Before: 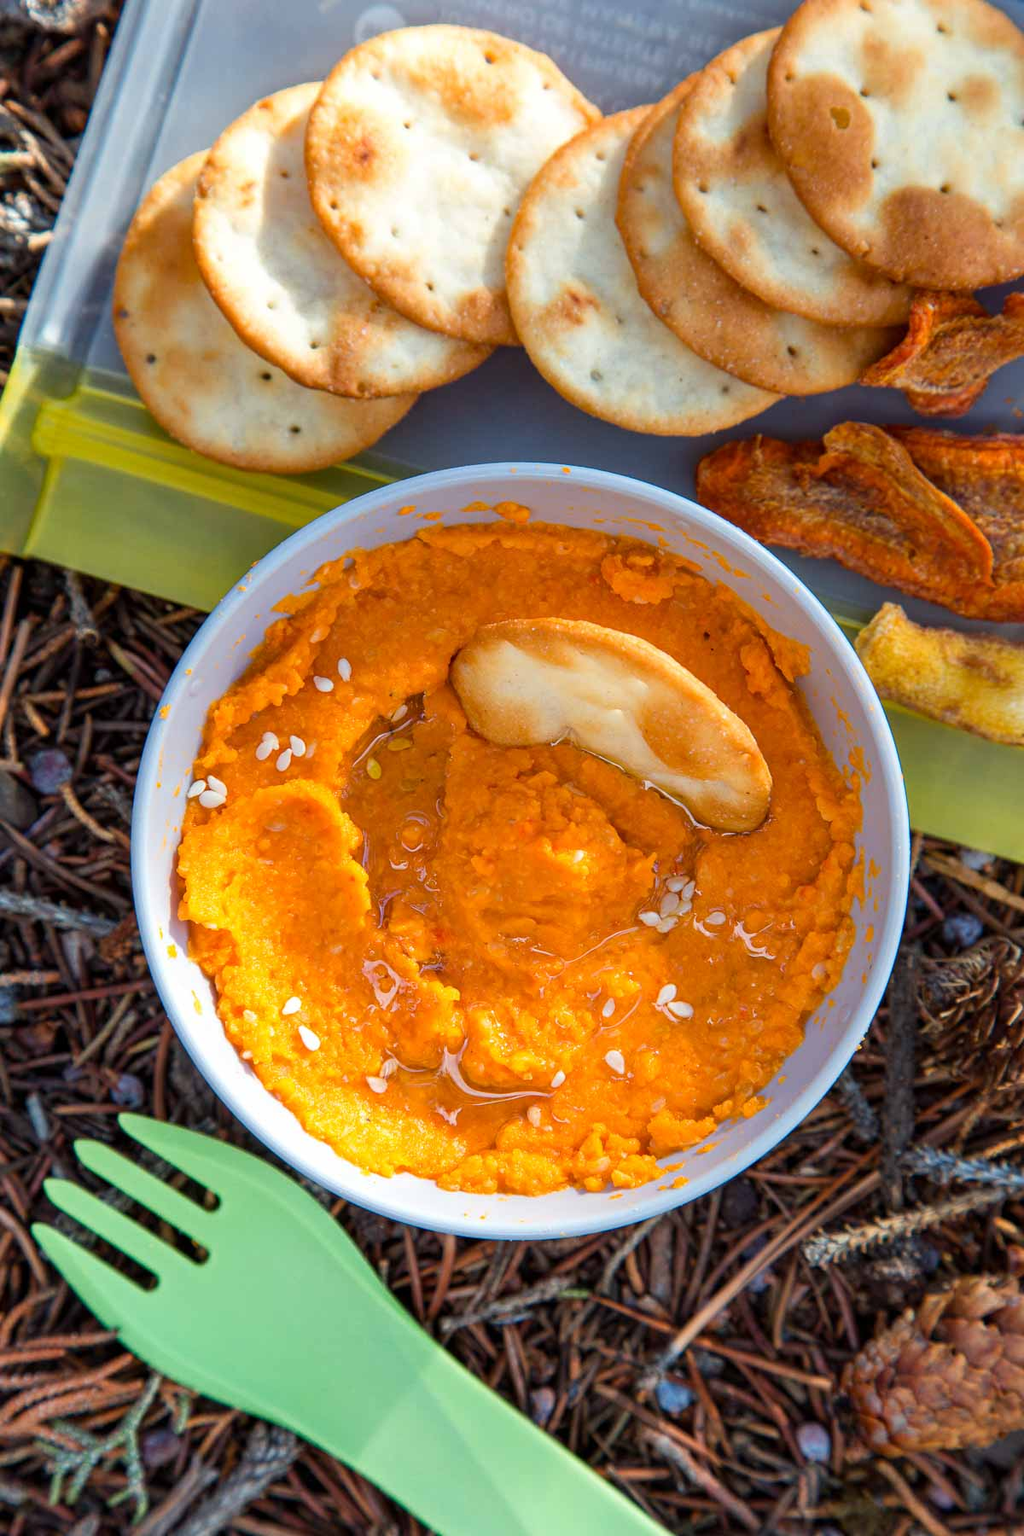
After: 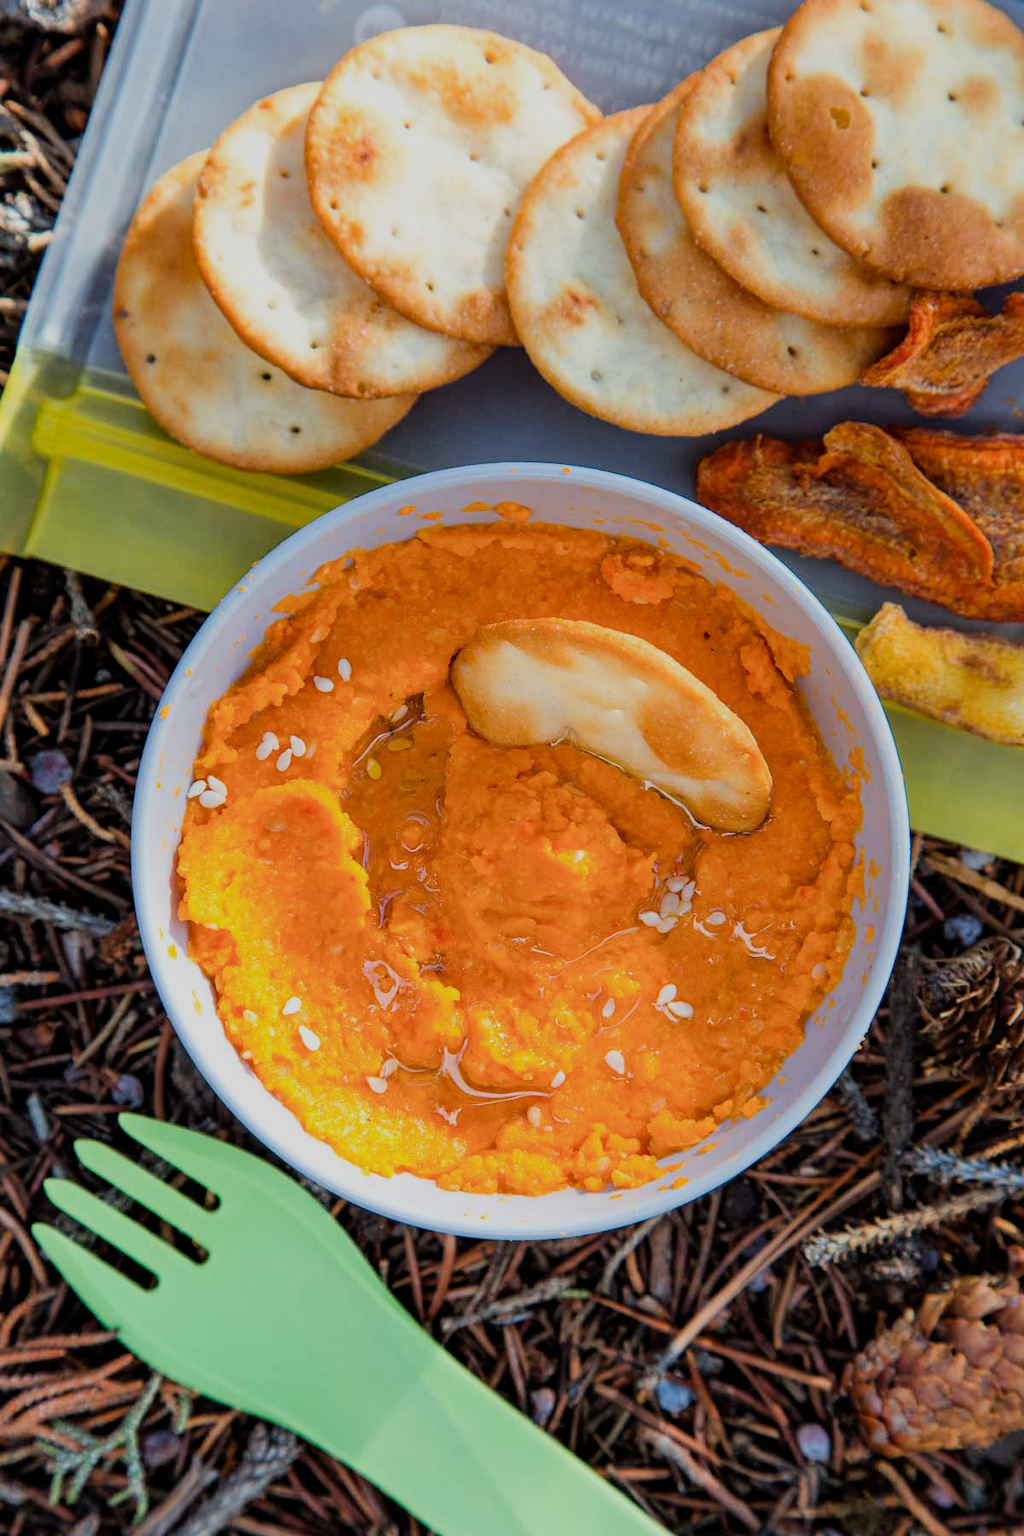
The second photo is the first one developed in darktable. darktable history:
filmic rgb: black relative exposure -7.65 EV, white relative exposure 4.56 EV, hardness 3.61, contrast 1.055
